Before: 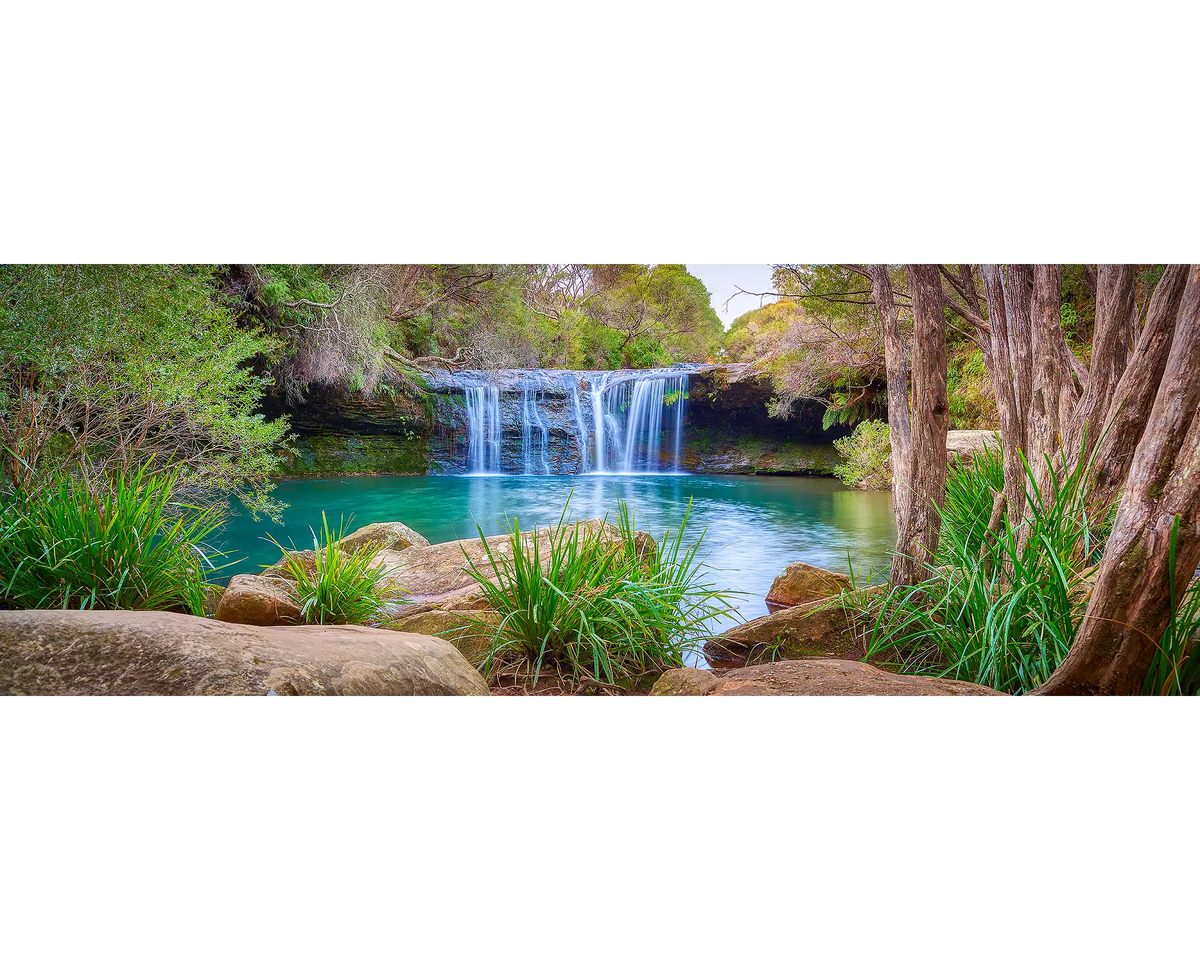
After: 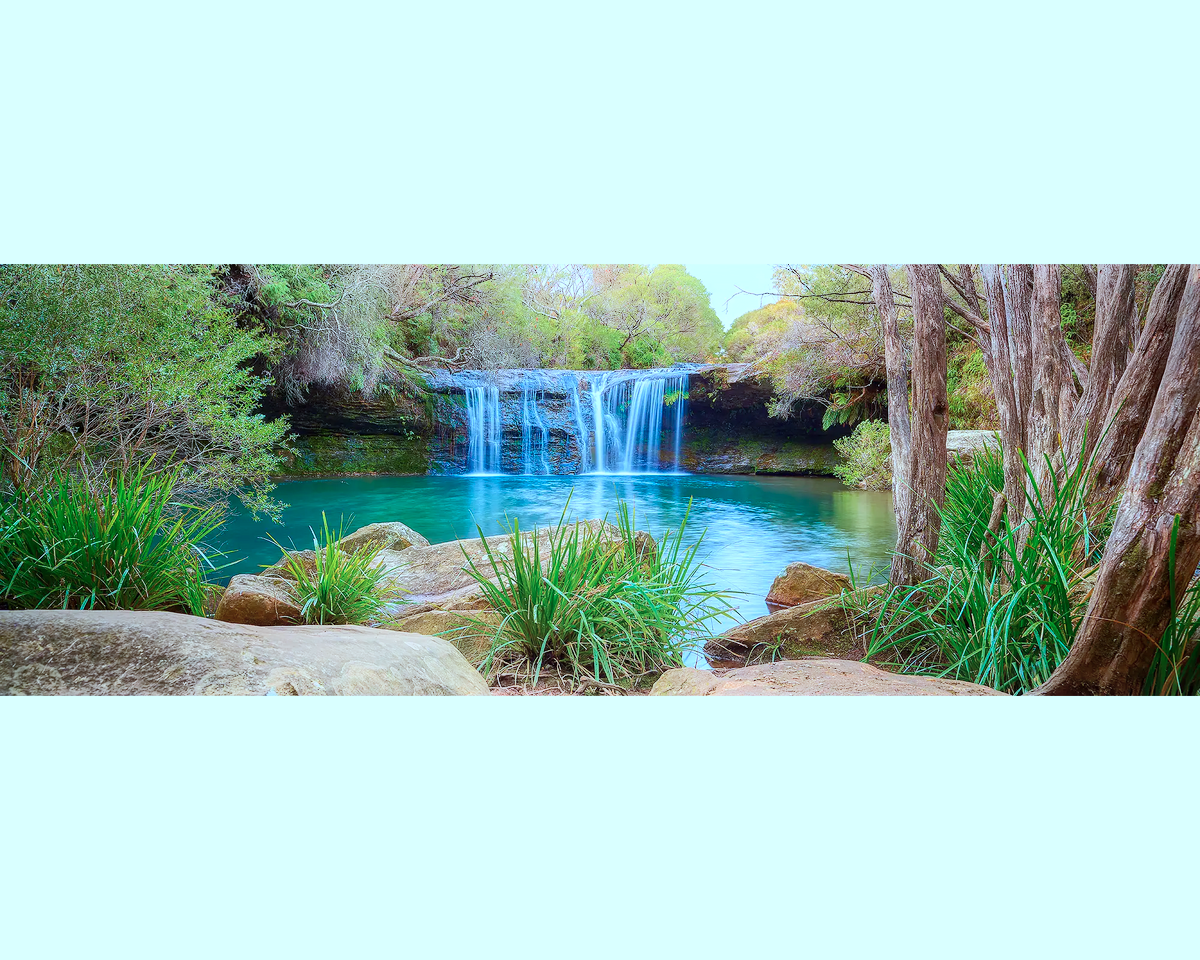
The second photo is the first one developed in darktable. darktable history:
color correction: highlights a* -11.85, highlights b* -14.98
shadows and highlights: shadows -20.83, highlights 99.85, soften with gaussian
